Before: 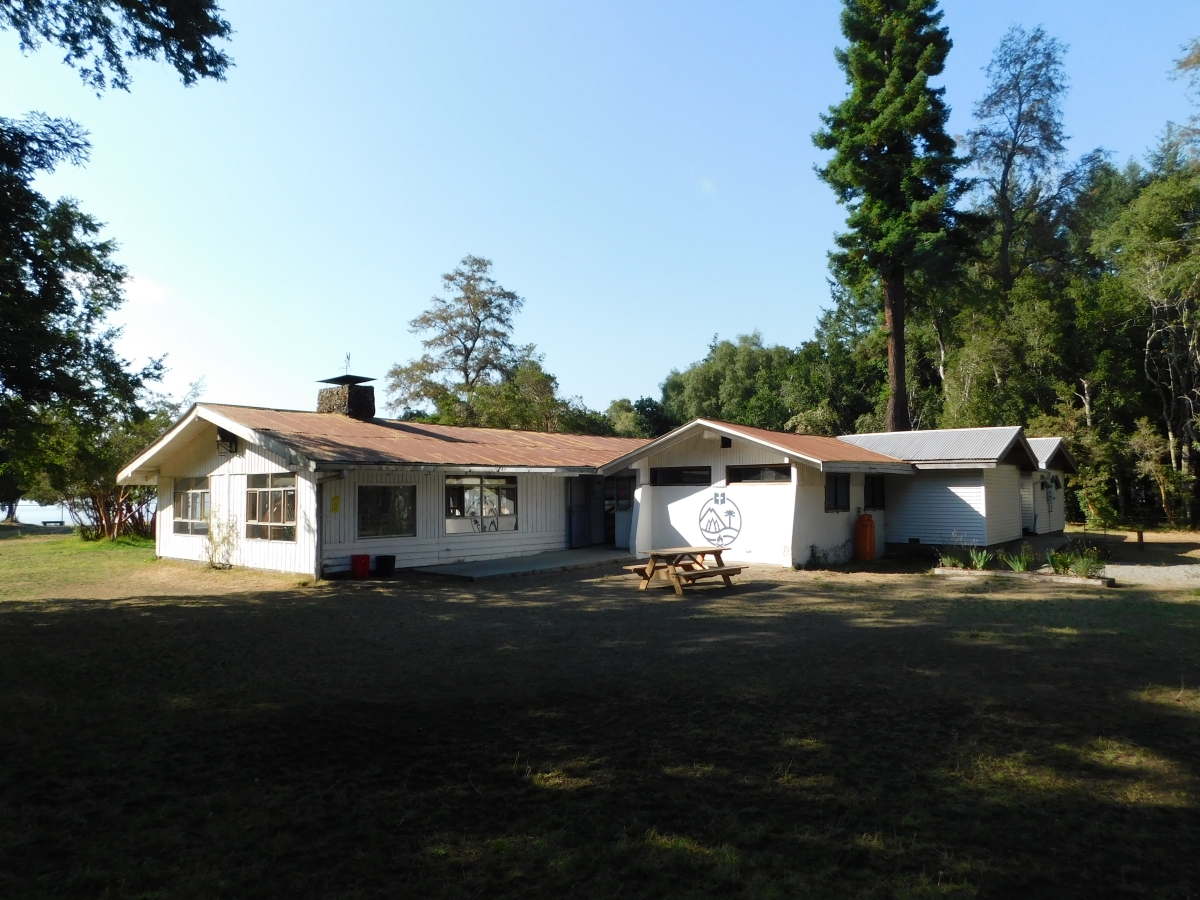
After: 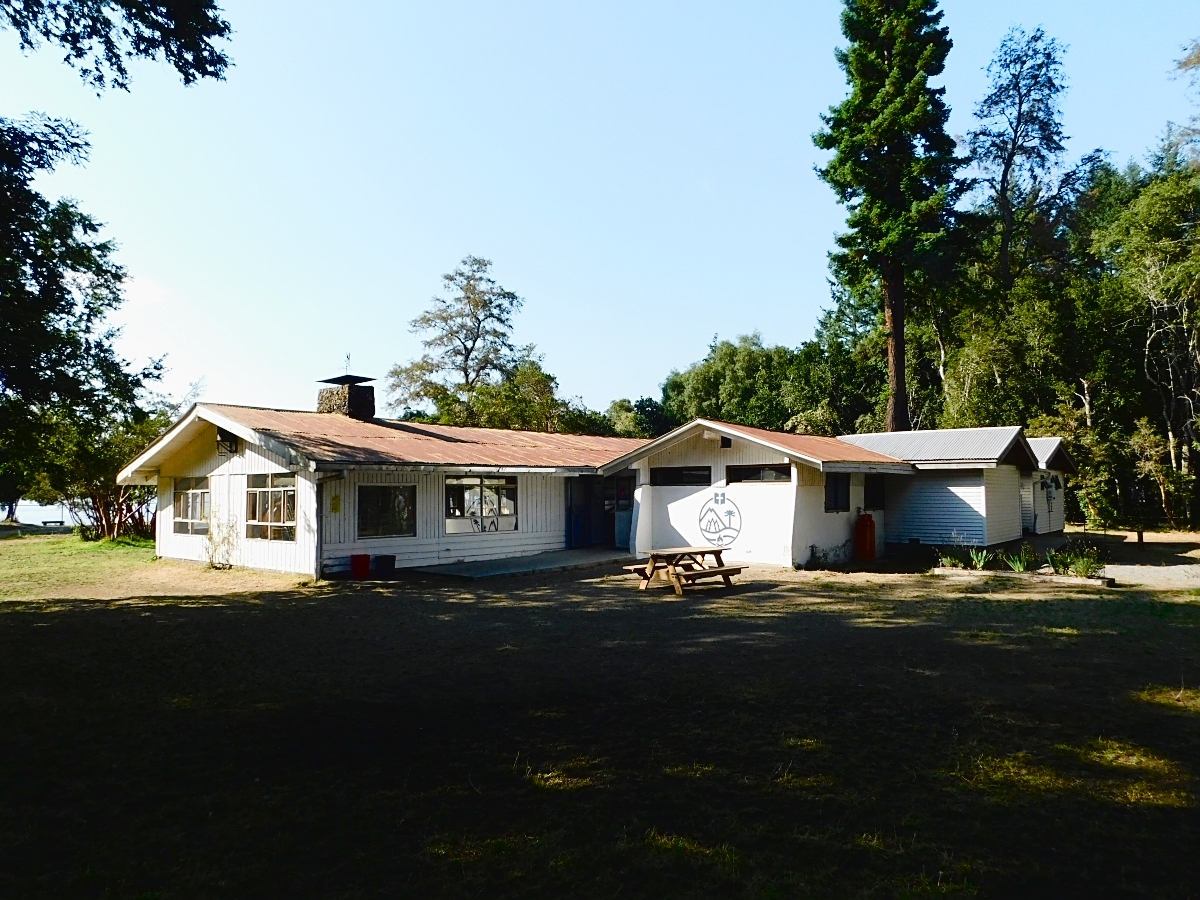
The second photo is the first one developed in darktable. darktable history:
color balance rgb: perceptual saturation grading › global saturation 20%, perceptual saturation grading › highlights -50.173%, perceptual saturation grading › shadows 30.933%, global vibrance 16.071%, saturation formula JzAzBz (2021)
tone curve: curves: ch0 [(0.003, 0.029) (0.037, 0.036) (0.149, 0.117) (0.297, 0.318) (0.422, 0.474) (0.531, 0.6) (0.743, 0.809) (0.877, 0.901) (1, 0.98)]; ch1 [(0, 0) (0.305, 0.325) (0.453, 0.437) (0.482, 0.479) (0.501, 0.5) (0.506, 0.503) (0.567, 0.572) (0.605, 0.608) (0.668, 0.69) (1, 1)]; ch2 [(0, 0) (0.313, 0.306) (0.4, 0.399) (0.45, 0.48) (0.499, 0.502) (0.512, 0.523) (0.57, 0.595) (0.653, 0.662) (1, 1)], color space Lab, linked channels, preserve colors none
sharpen: on, module defaults
